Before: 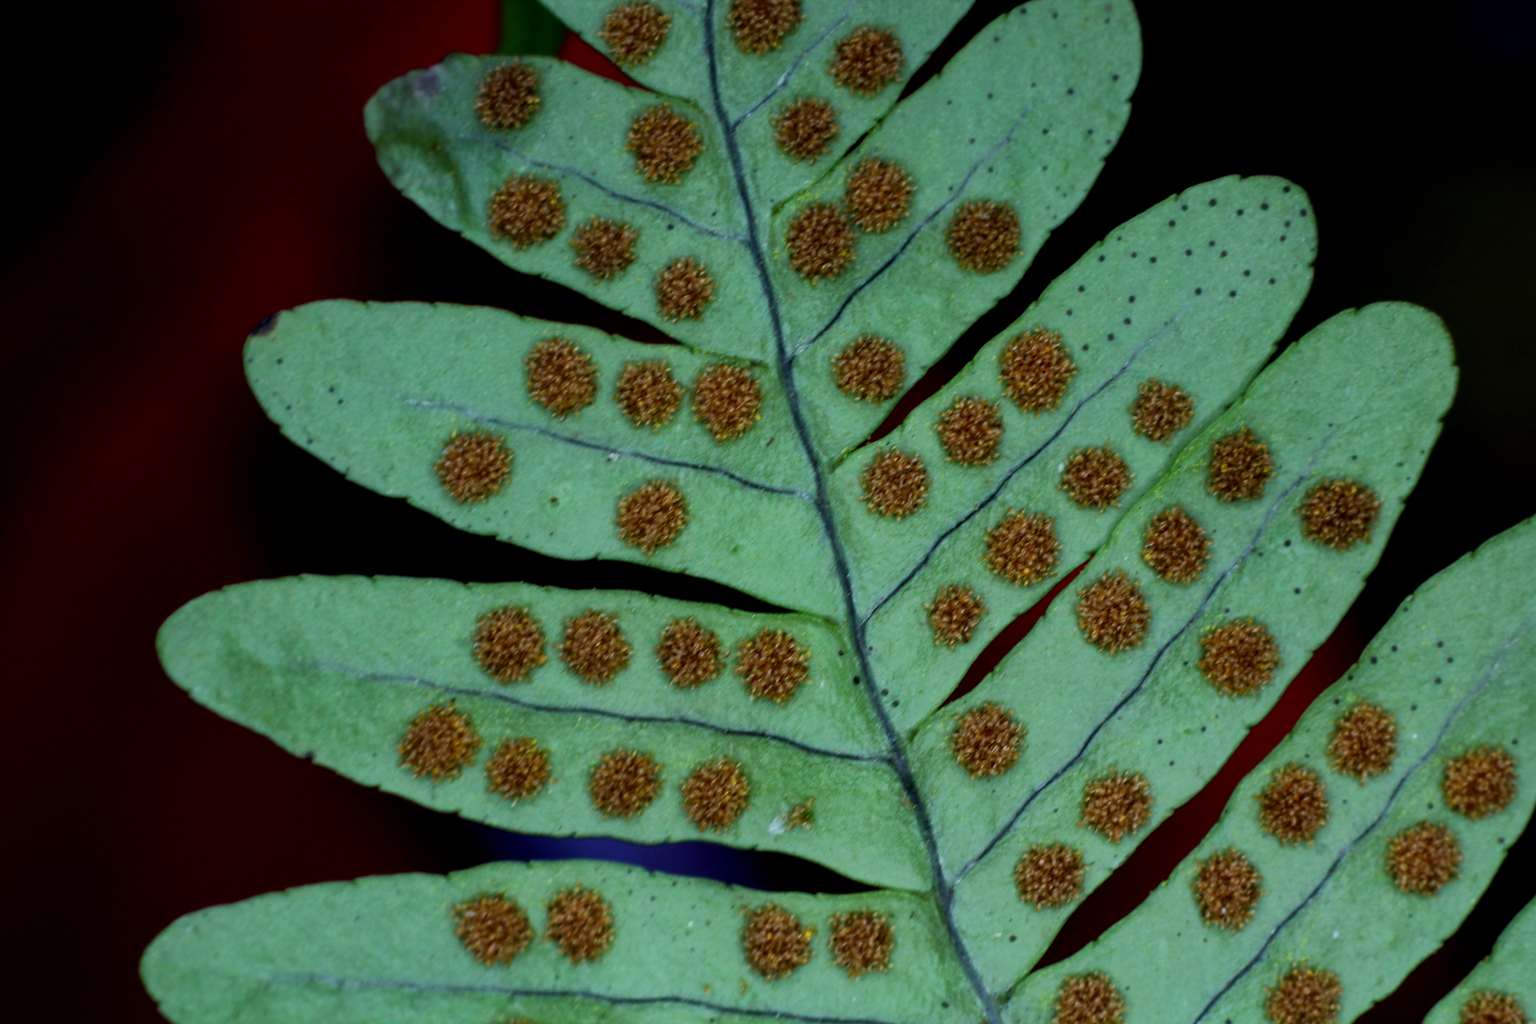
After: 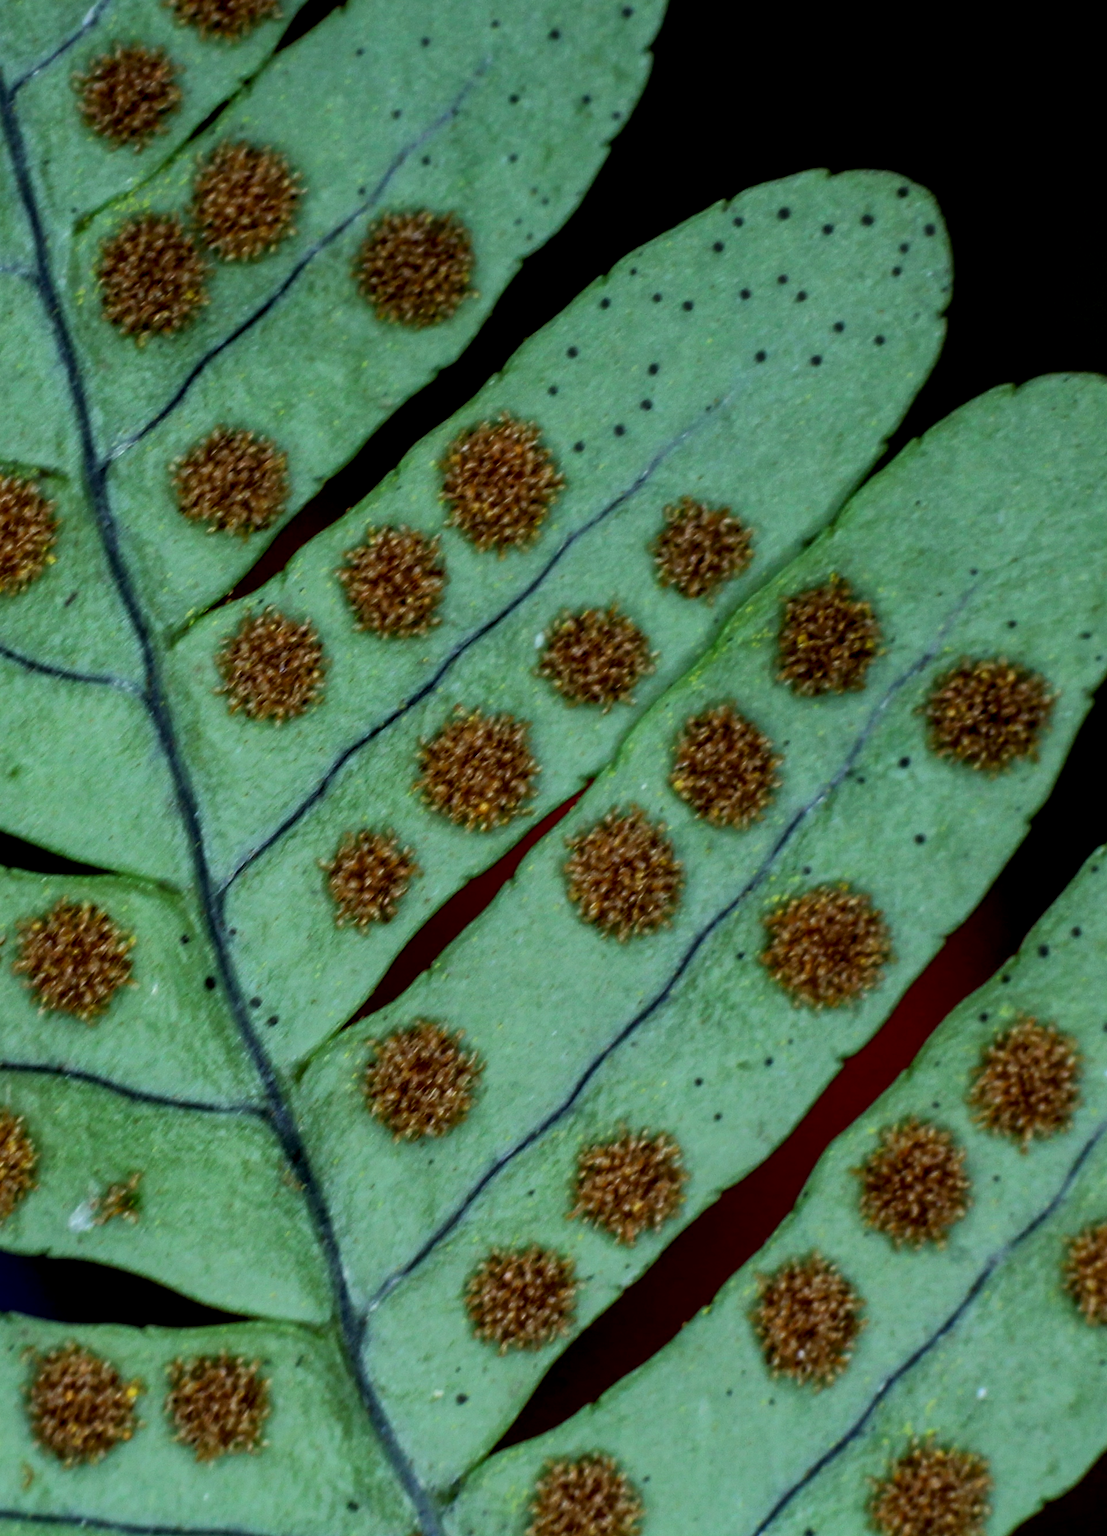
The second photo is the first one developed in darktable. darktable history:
crop: left 47.289%, top 6.848%, right 7.926%
local contrast: detail 130%
